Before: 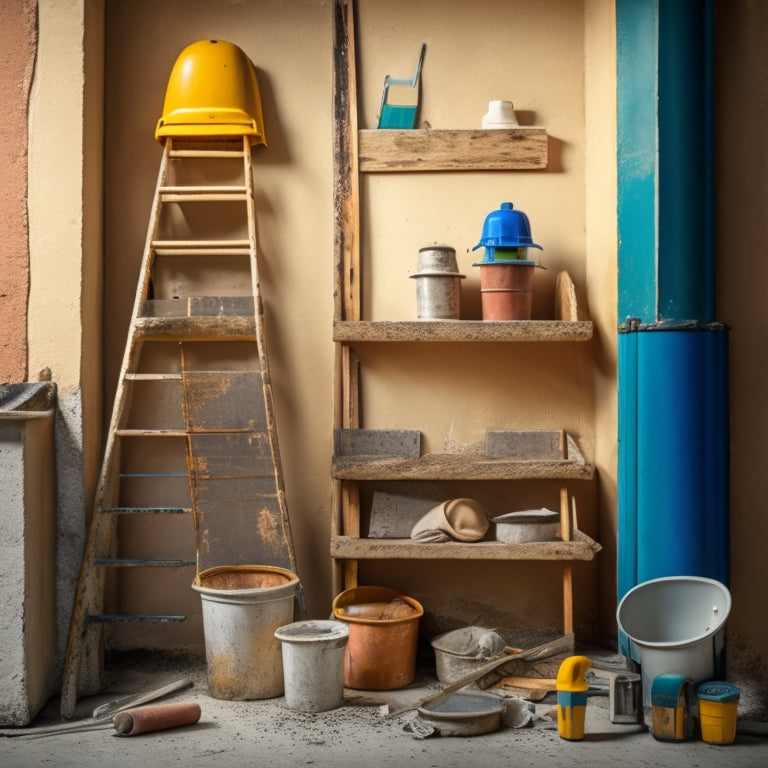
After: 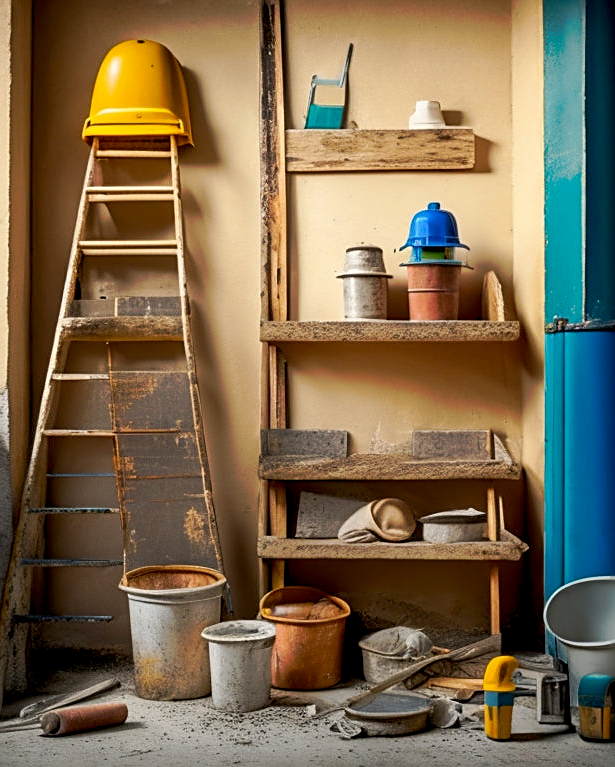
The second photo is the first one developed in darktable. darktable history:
tone curve: curves: ch0 [(0, 0) (0.003, 0.003) (0.011, 0.011) (0.025, 0.024) (0.044, 0.042) (0.069, 0.066) (0.1, 0.095) (0.136, 0.129) (0.177, 0.169) (0.224, 0.214) (0.277, 0.264) (0.335, 0.319) (0.399, 0.38) (0.468, 0.446) (0.543, 0.558) (0.623, 0.636) (0.709, 0.719) (0.801, 0.807) (0.898, 0.901) (1, 1)], preserve colors none
exposure: black level correction 0.01, exposure 0.011 EV, compensate highlight preservation false
crop and rotate: left 9.597%, right 10.195%
sharpen: on, module defaults
